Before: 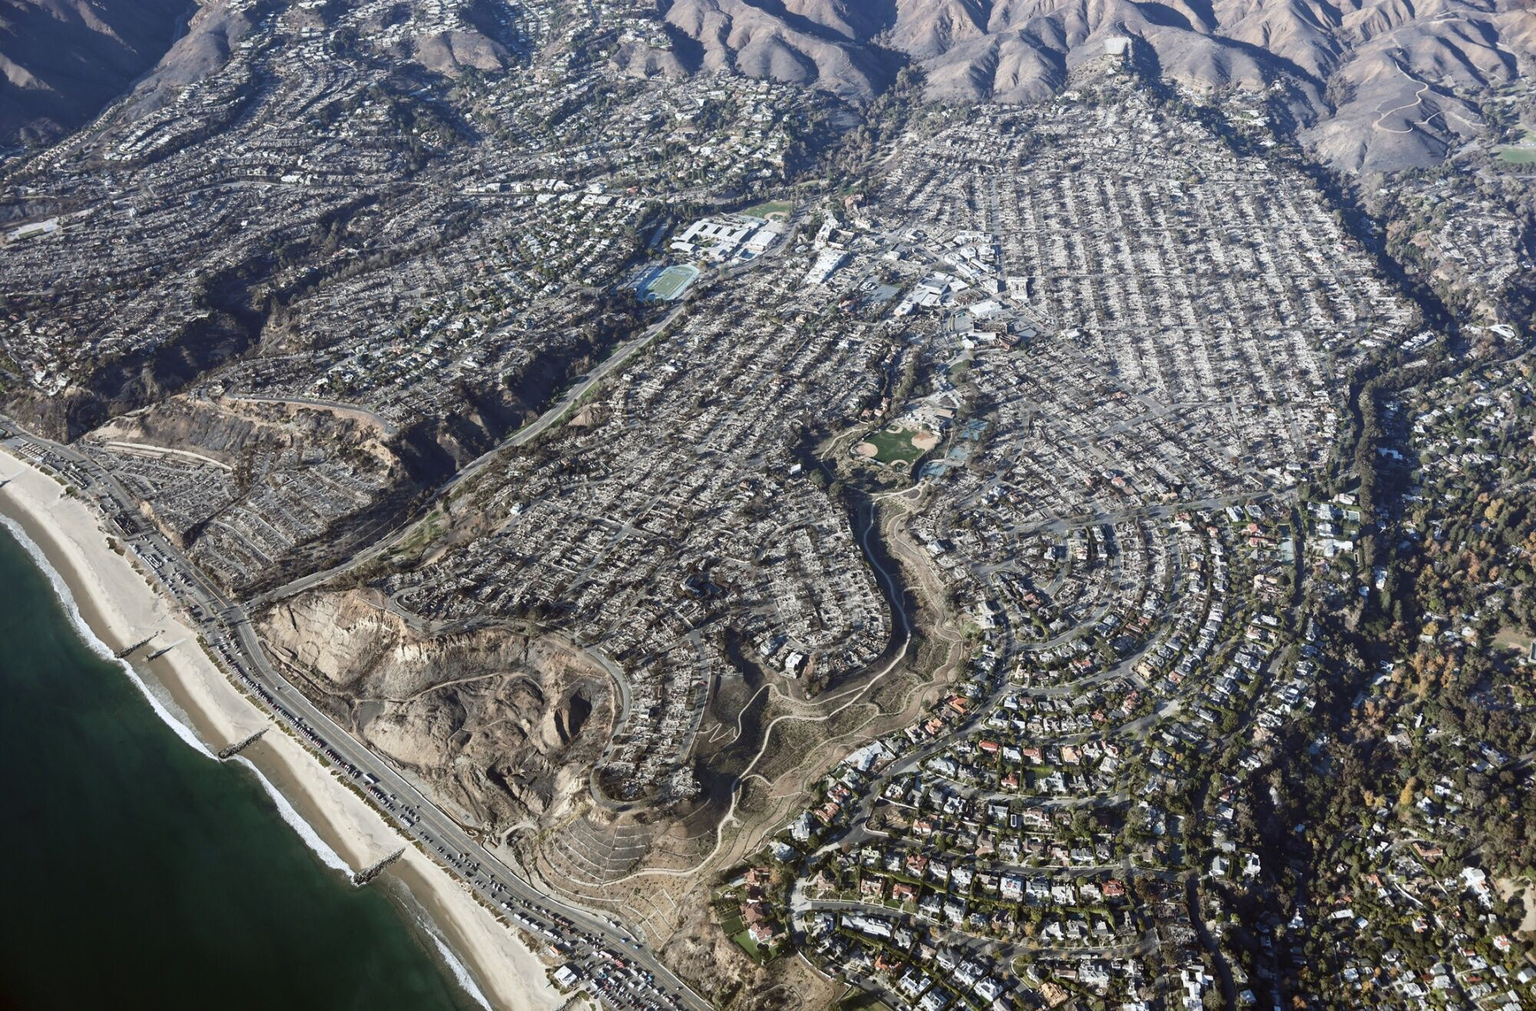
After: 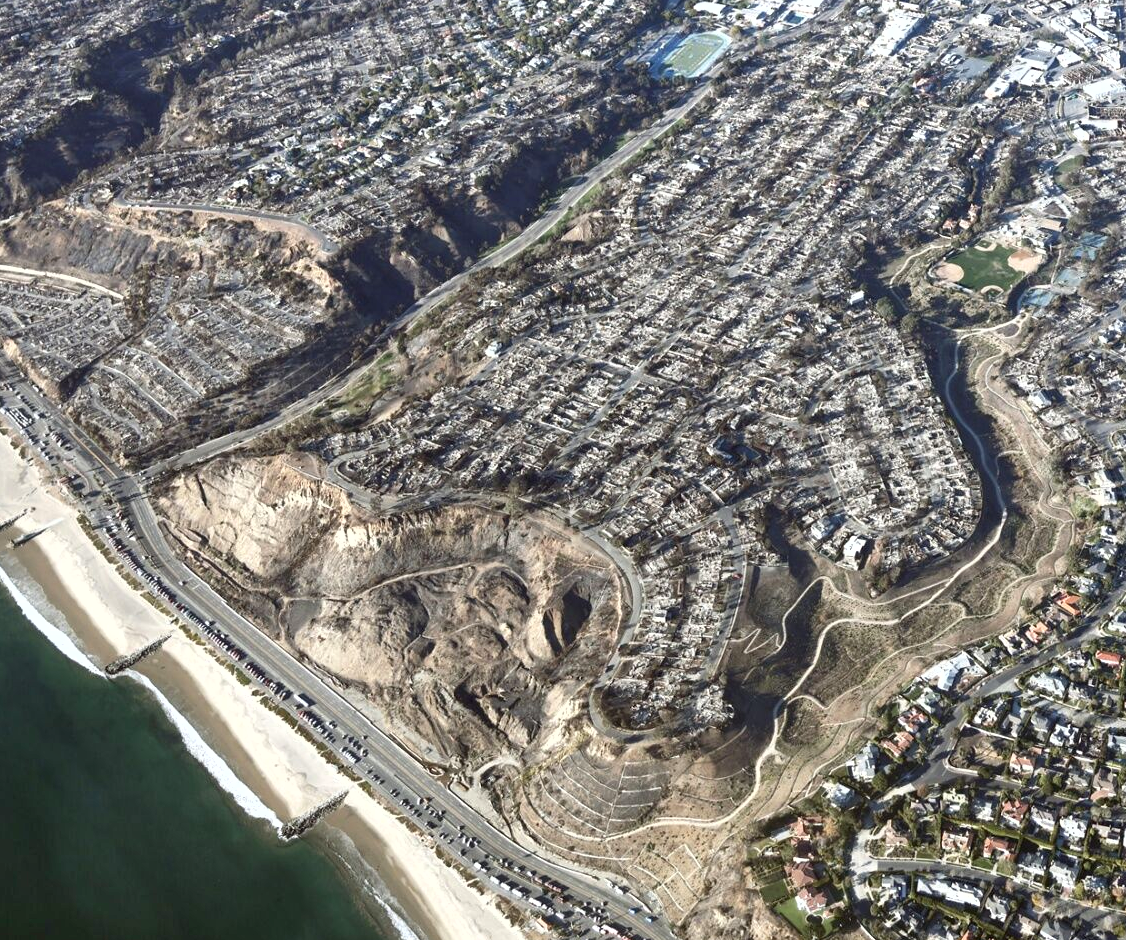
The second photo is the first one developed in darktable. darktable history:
exposure: black level correction 0.001, exposure 0.5 EV, compensate exposure bias true, compensate highlight preservation false
crop: left 8.966%, top 23.852%, right 34.699%, bottom 4.703%
shadows and highlights: highlights color adjustment 0%, low approximation 0.01, soften with gaussian
